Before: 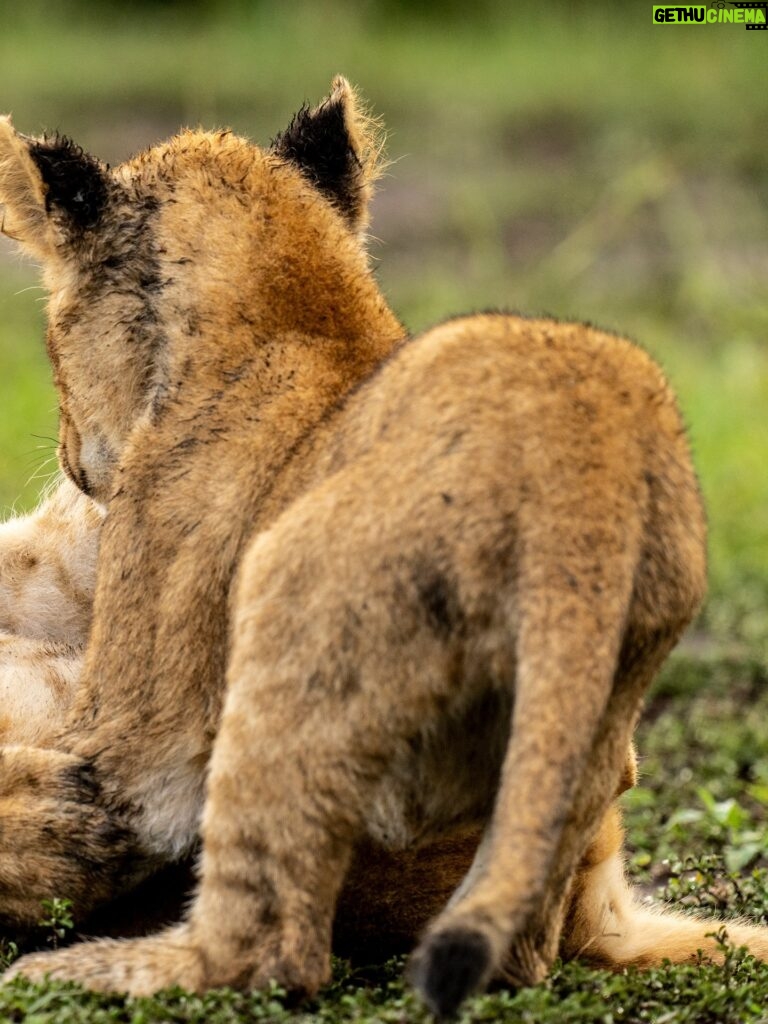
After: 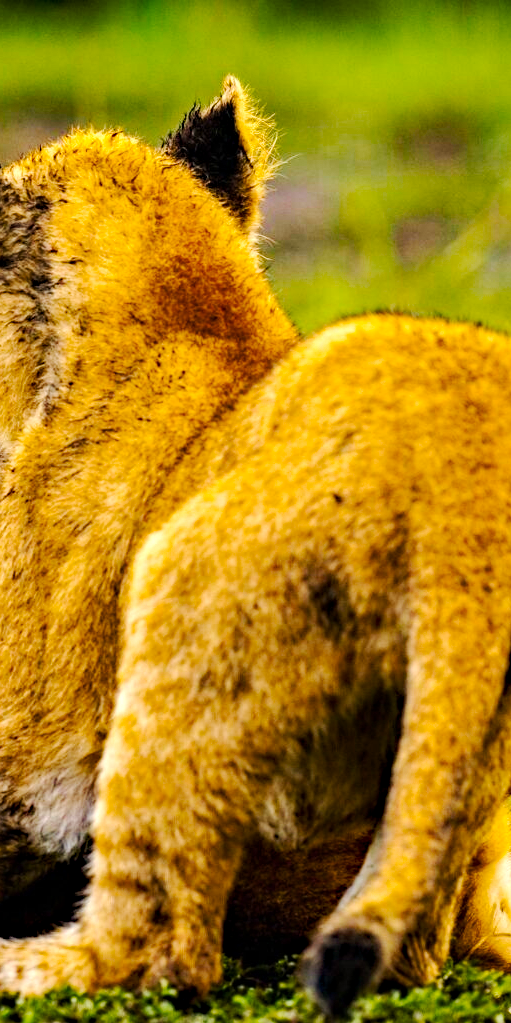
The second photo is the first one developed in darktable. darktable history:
haze removal: strength 0.425, adaptive false
color balance rgb: perceptual saturation grading › global saturation 16.927%, perceptual brilliance grading › global brilliance 11.909%, global vibrance 45.147%
crop and rotate: left 14.292%, right 19.054%
tone curve: curves: ch0 [(0, 0) (0.239, 0.248) (0.508, 0.606) (0.828, 0.878) (1, 1)]; ch1 [(0, 0) (0.401, 0.42) (0.442, 0.47) (0.492, 0.498) (0.511, 0.516) (0.555, 0.586) (0.681, 0.739) (1, 1)]; ch2 [(0, 0) (0.411, 0.433) (0.5, 0.504) (0.545, 0.574) (1, 1)], preserve colors none
